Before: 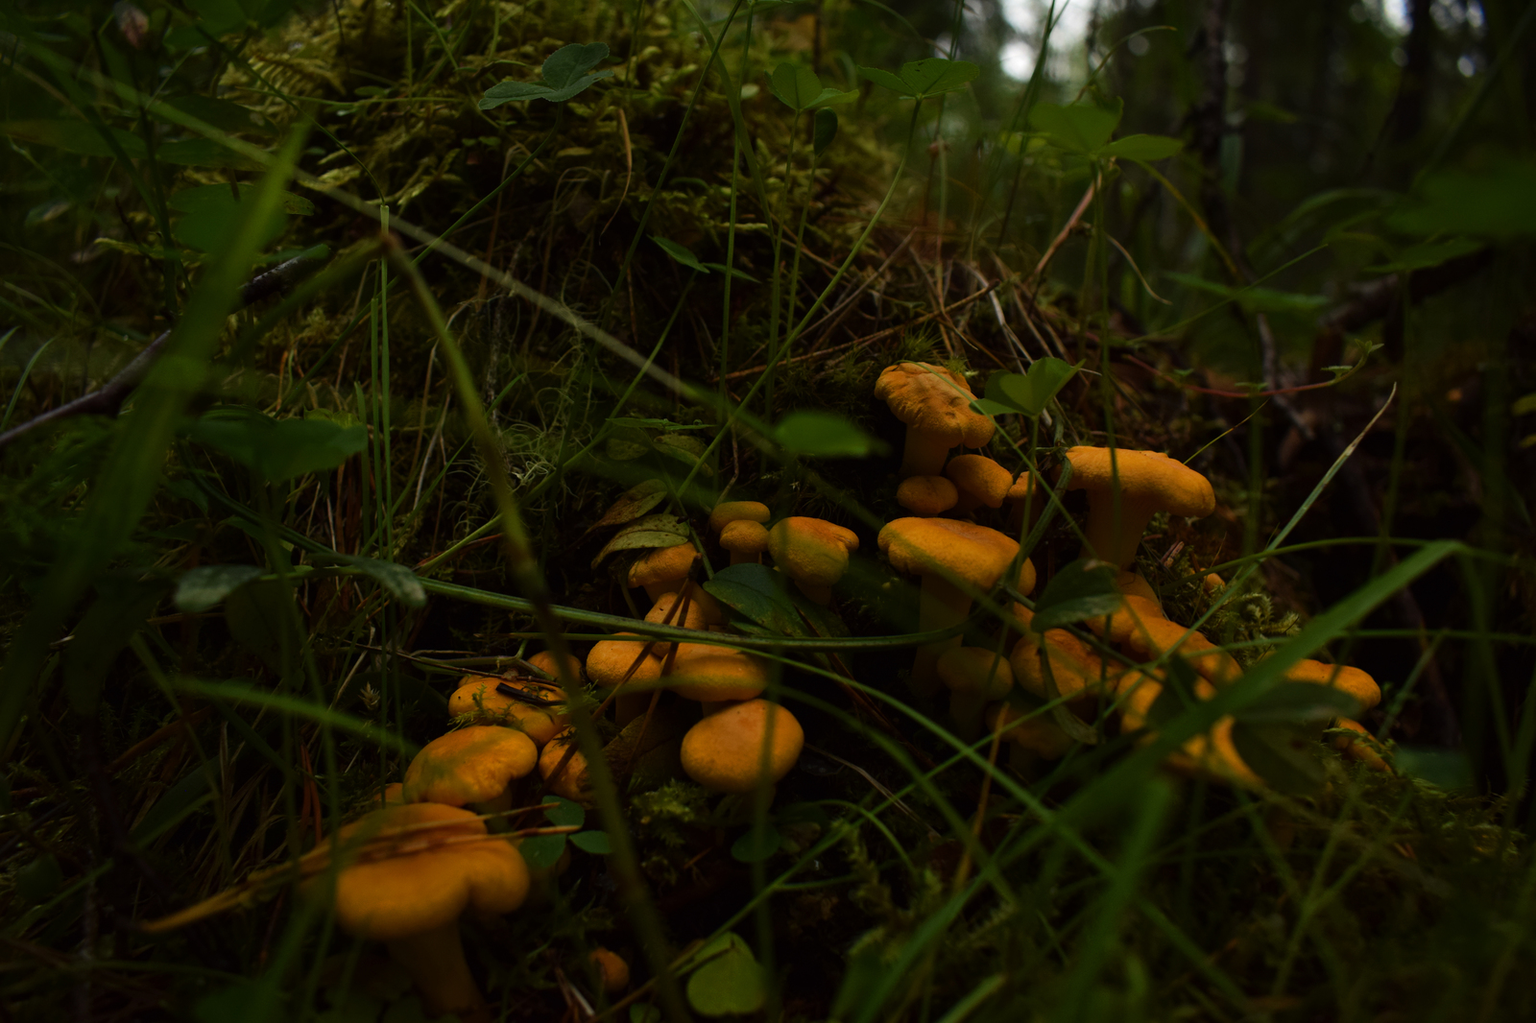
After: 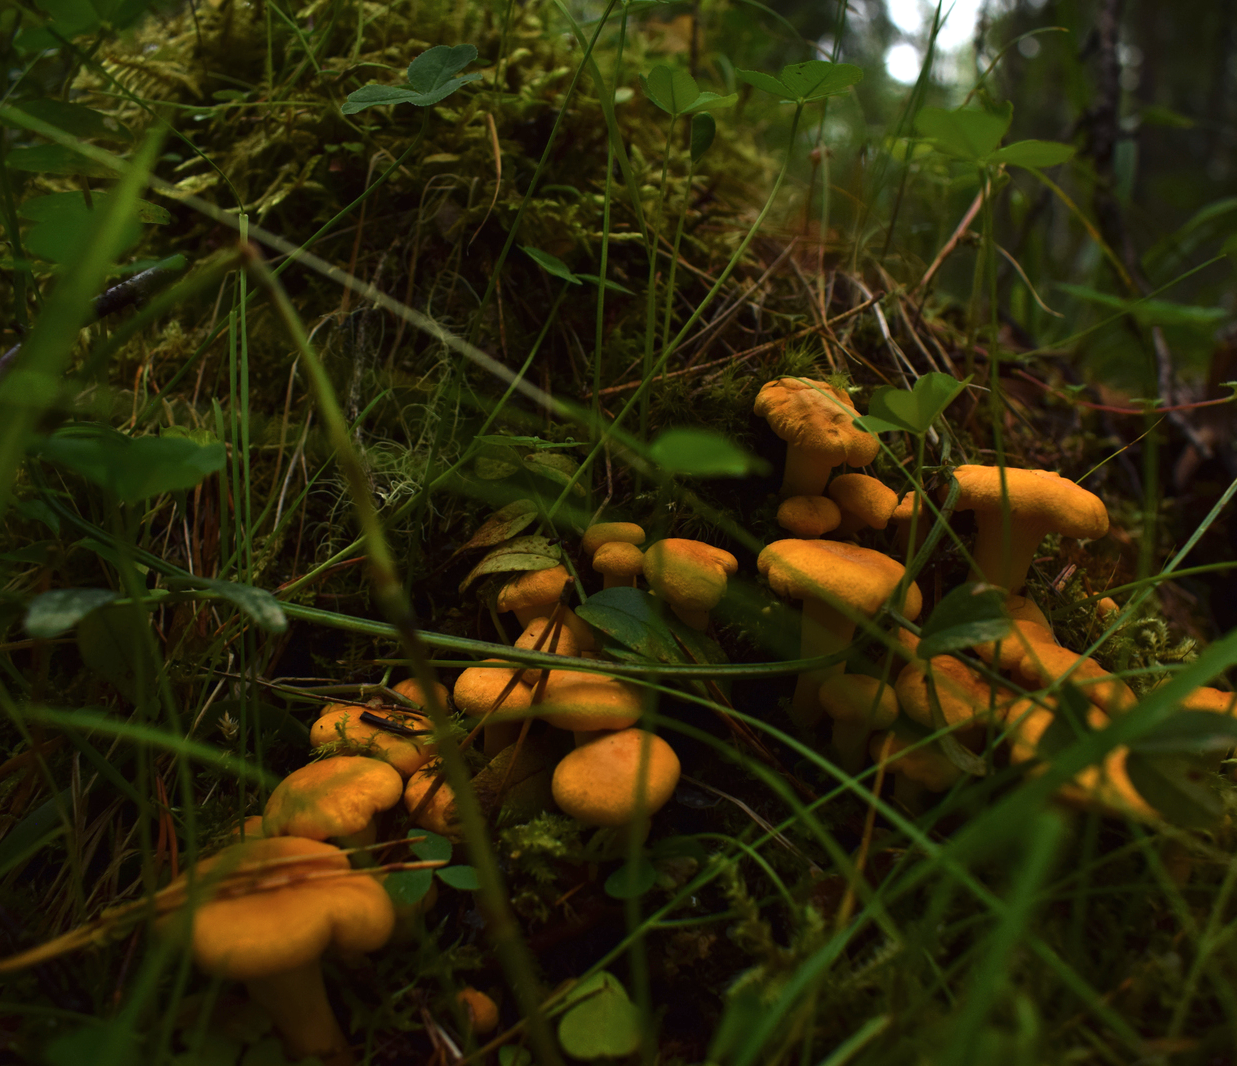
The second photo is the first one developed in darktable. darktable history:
crop: left 9.843%, right 12.803%
exposure: black level correction 0, exposure 0.948 EV, compensate highlight preservation false
color calibration: illuminant as shot in camera, x 0.358, y 0.373, temperature 4628.91 K
